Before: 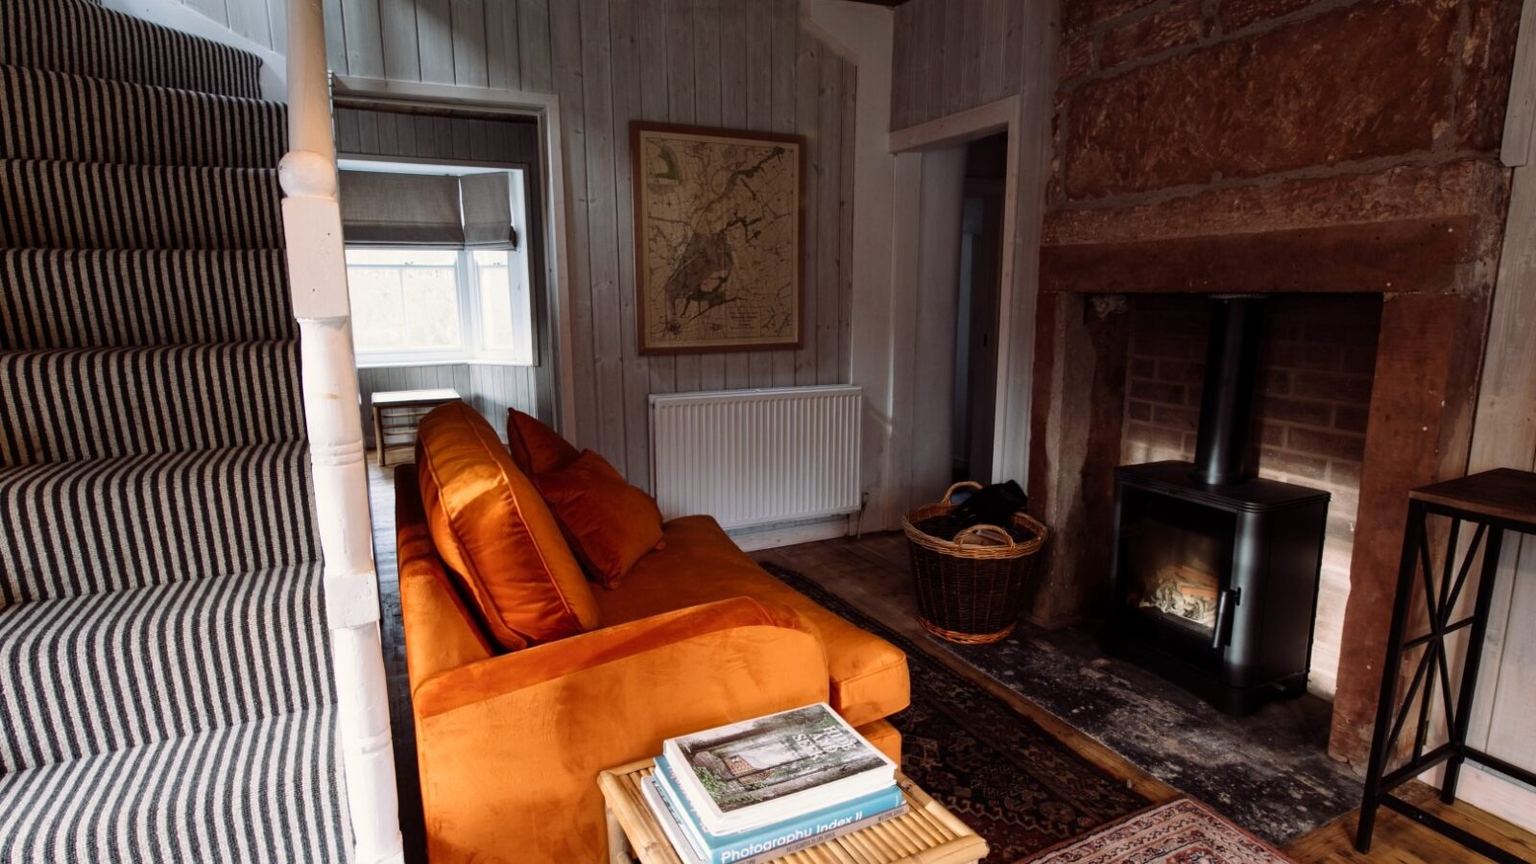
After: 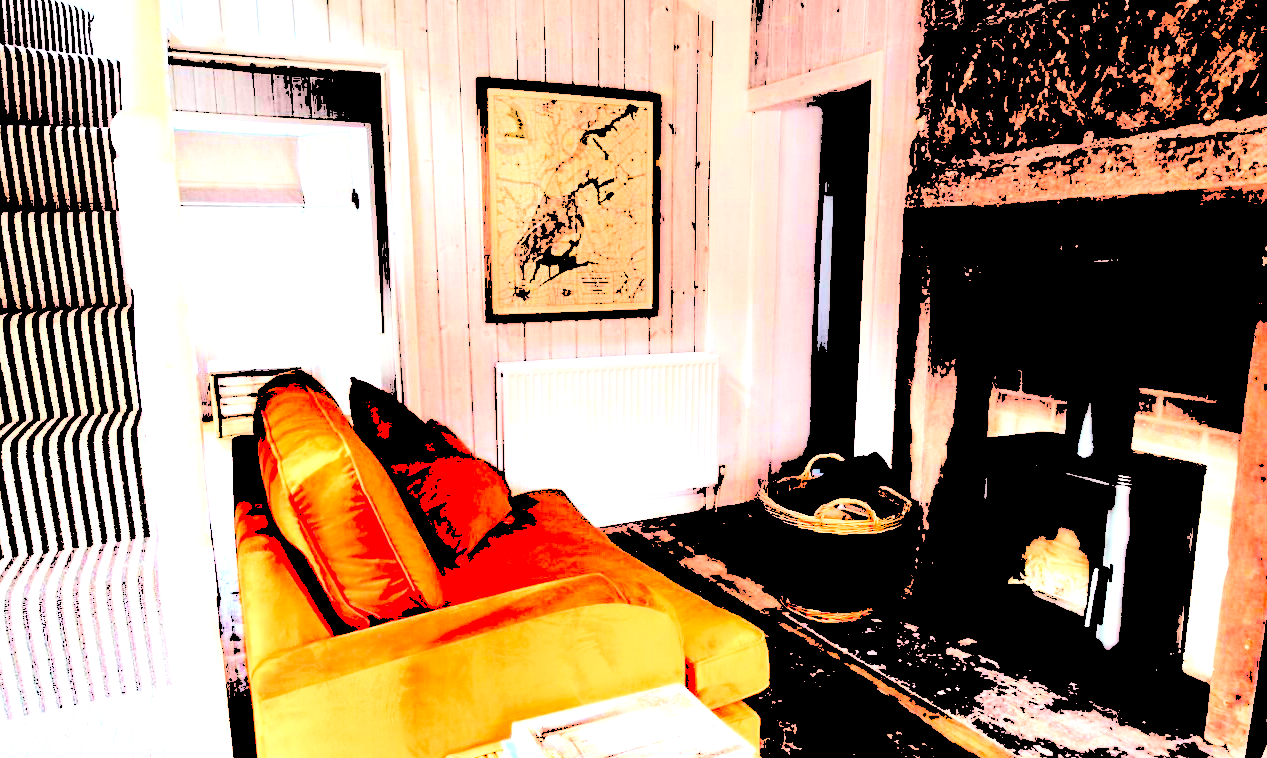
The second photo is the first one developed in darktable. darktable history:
shadows and highlights: shadows 20.55, highlights -20.99, soften with gaussian
exposure: black level correction 0.001, exposure 1.05 EV, compensate exposure bias true, compensate highlight preservation false
crop: left 11.225%, top 5.381%, right 9.565%, bottom 10.314%
levels: levels [0.246, 0.246, 0.506]
